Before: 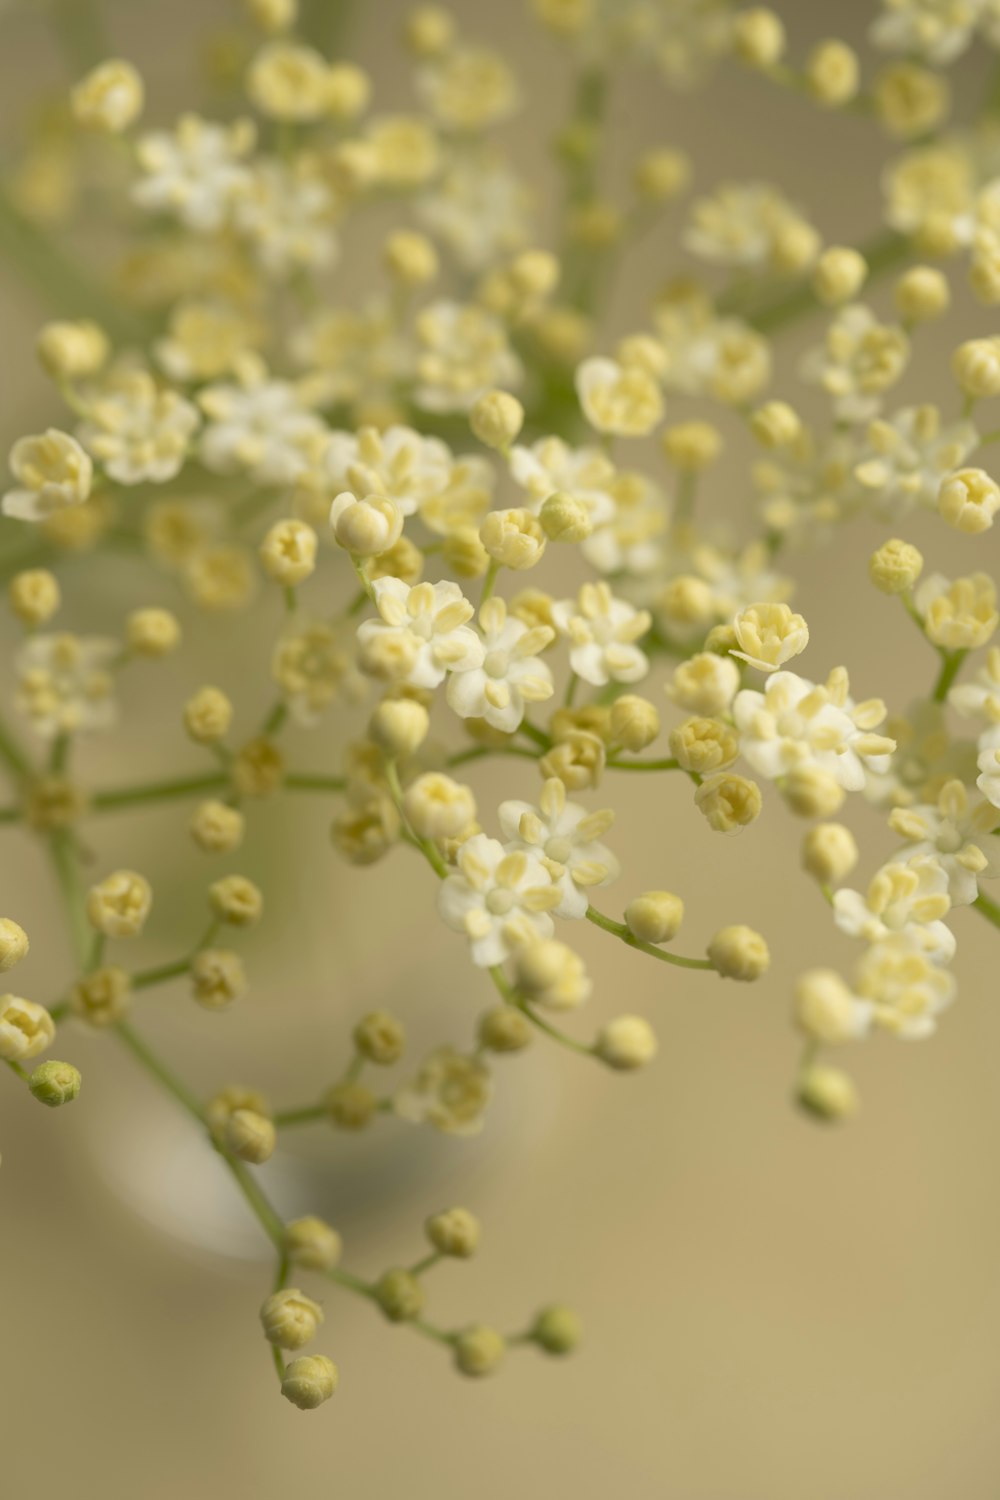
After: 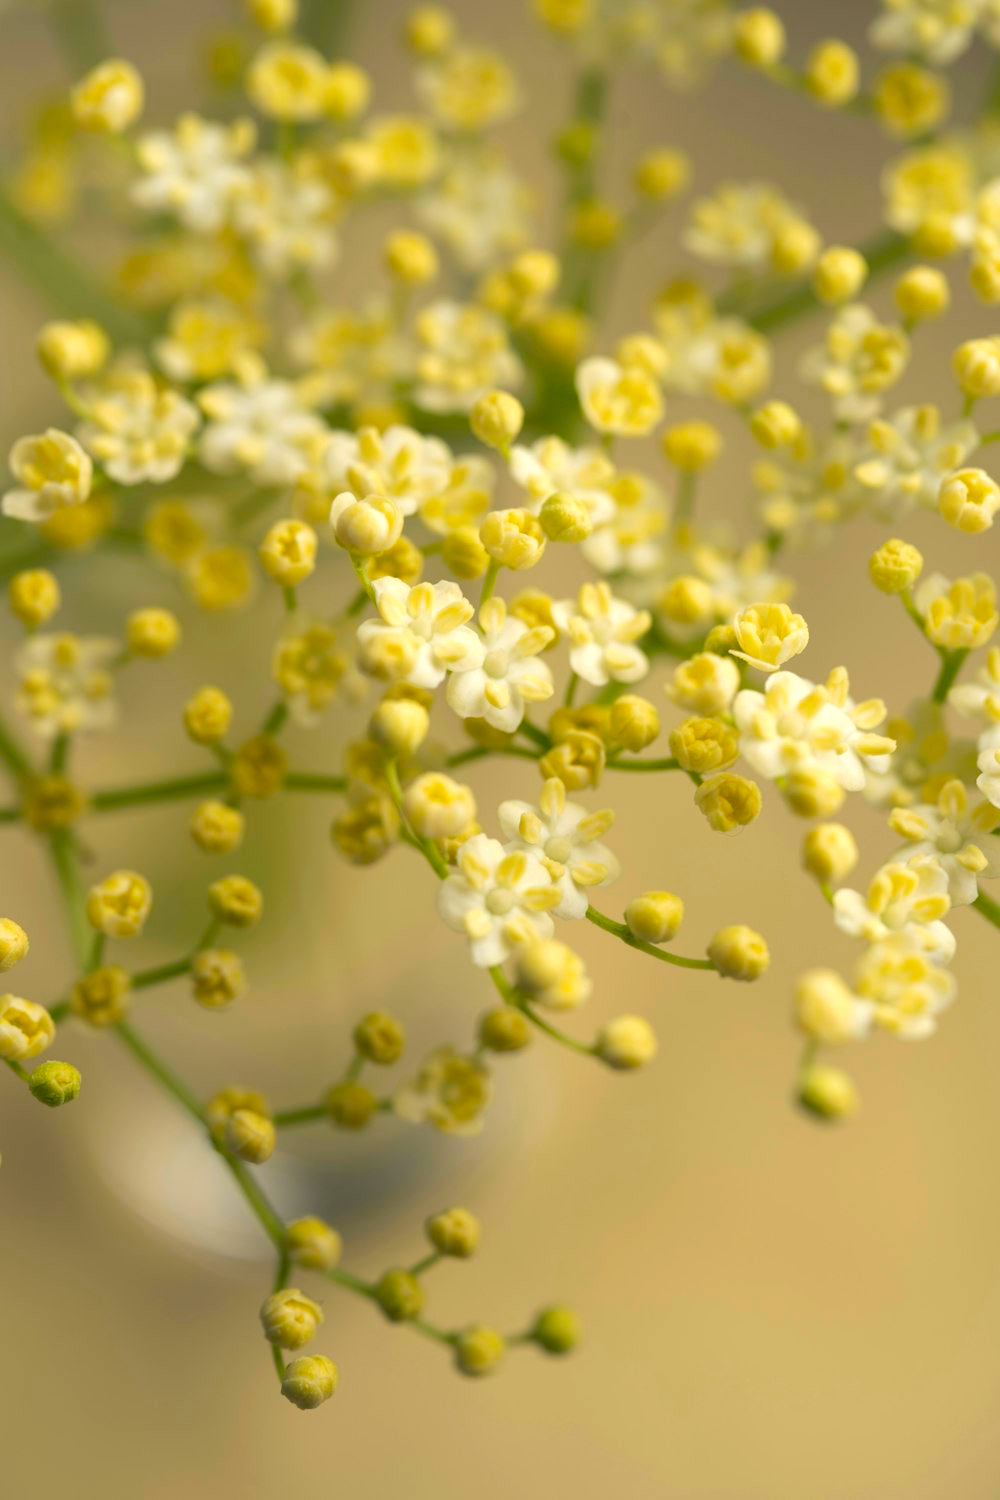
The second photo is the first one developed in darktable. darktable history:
levels: levels [0.062, 0.494, 0.925]
exposure: compensate exposure bias true, compensate highlight preservation false
color balance rgb: shadows lift › luminance -28.344%, shadows lift › chroma 15.145%, shadows lift › hue 269.82°, perceptual saturation grading › global saturation 29.888%, global vibrance 2.232%
